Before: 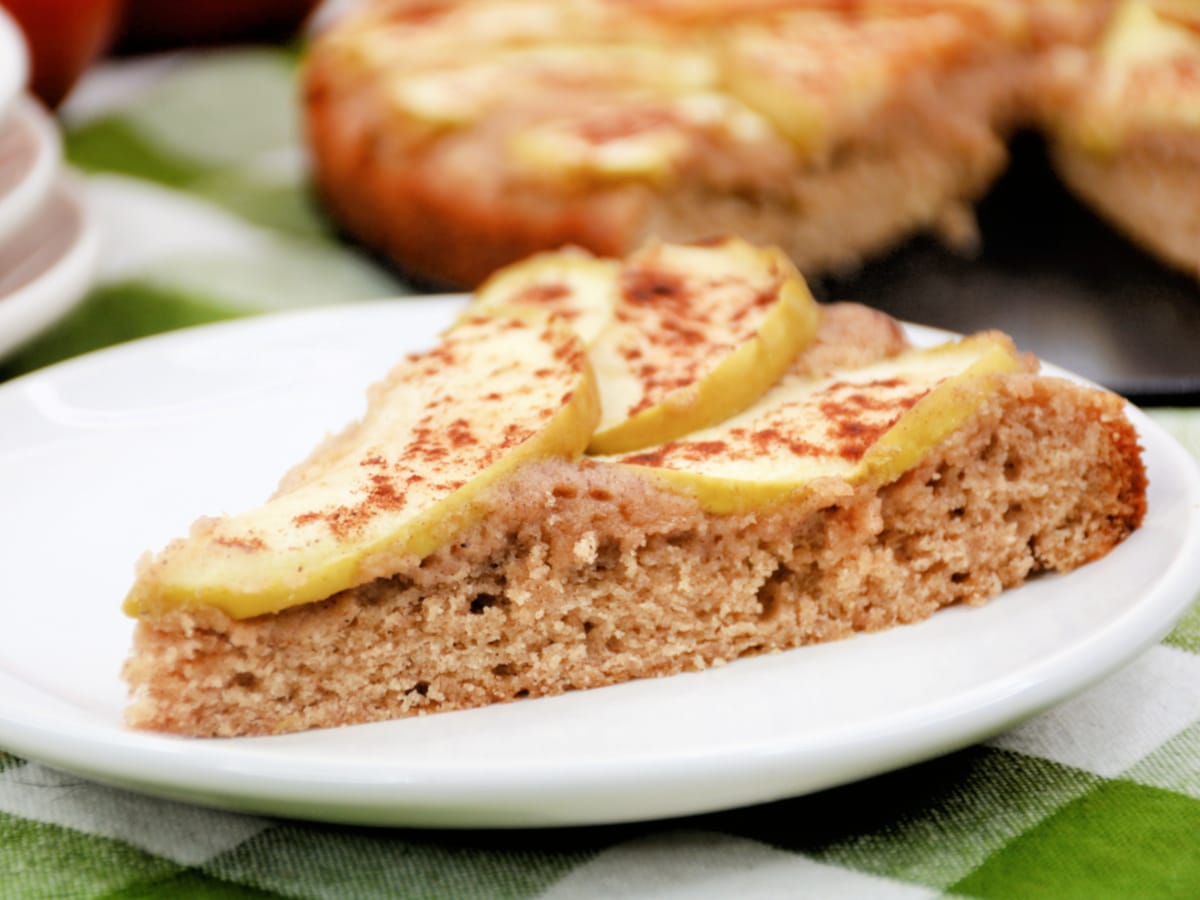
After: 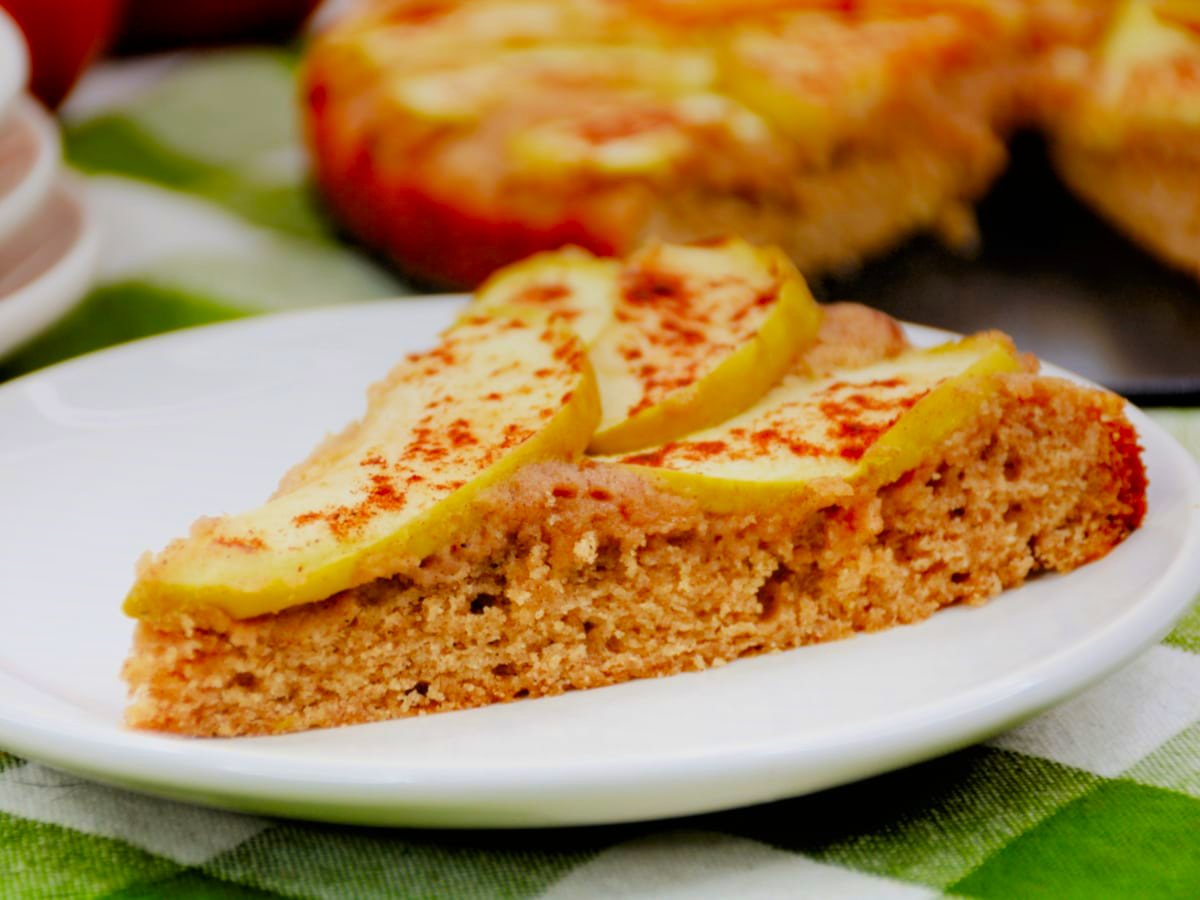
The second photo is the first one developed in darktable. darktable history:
graduated density: rotation 5.63°, offset 76.9
color contrast: green-magenta contrast 1.55, blue-yellow contrast 1.83
